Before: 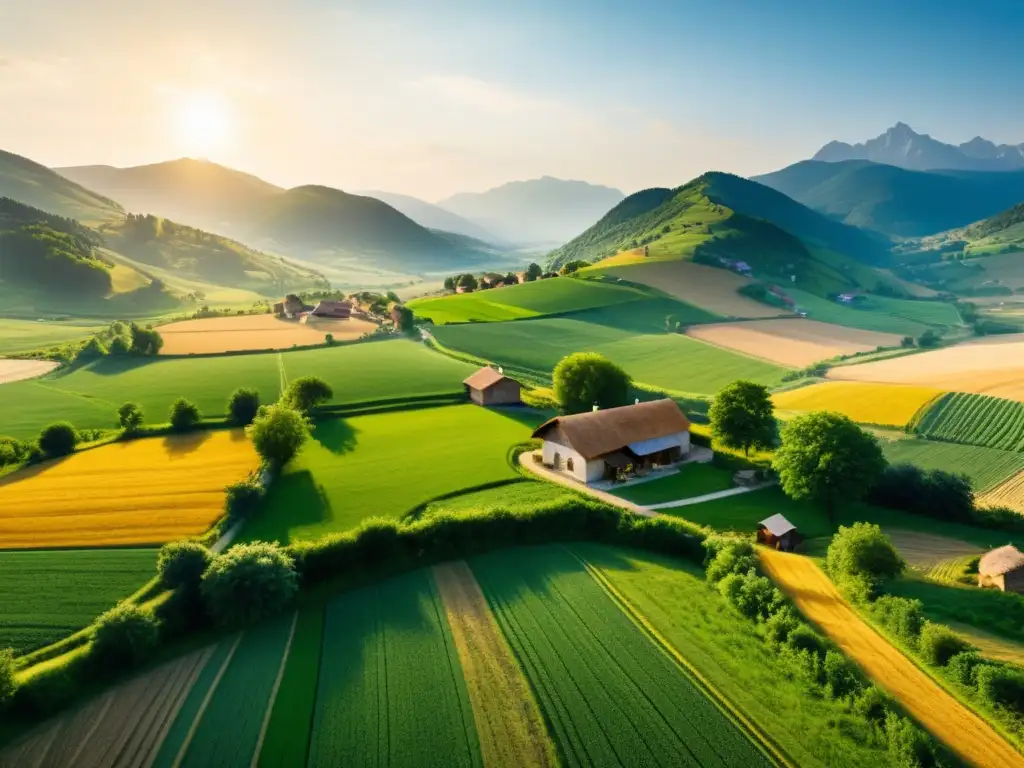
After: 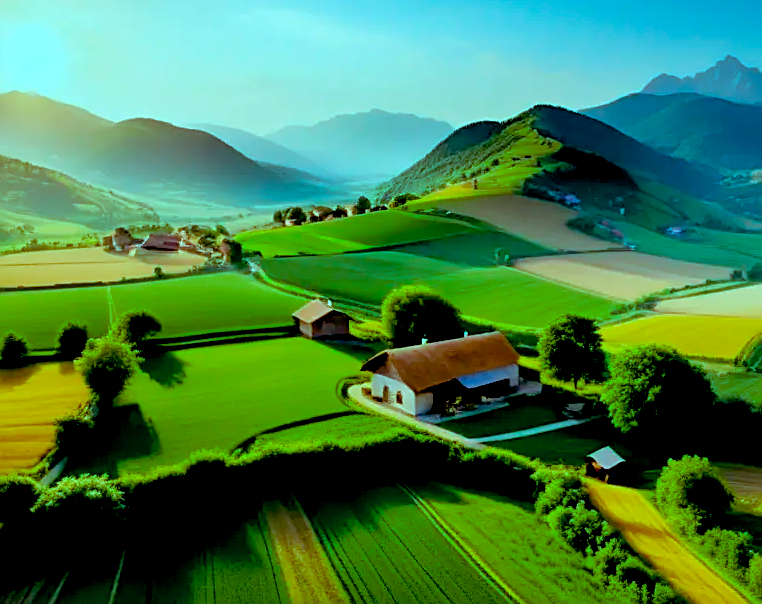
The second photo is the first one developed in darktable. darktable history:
tone equalizer: edges refinement/feathering 500, mask exposure compensation -1.57 EV, preserve details no
crop: left 16.79%, top 8.792%, right 8.735%, bottom 12.442%
exposure: black level correction 0.031, exposure 0.307 EV, compensate highlight preservation false
sharpen: on, module defaults
color balance rgb: shadows lift › chroma 4.735%, shadows lift › hue 27.48°, highlights gain › luminance -33.128%, highlights gain › chroma 5.588%, highlights gain › hue 219.86°, global offset › luminance -0.888%, perceptual saturation grading › global saturation 19.991%
